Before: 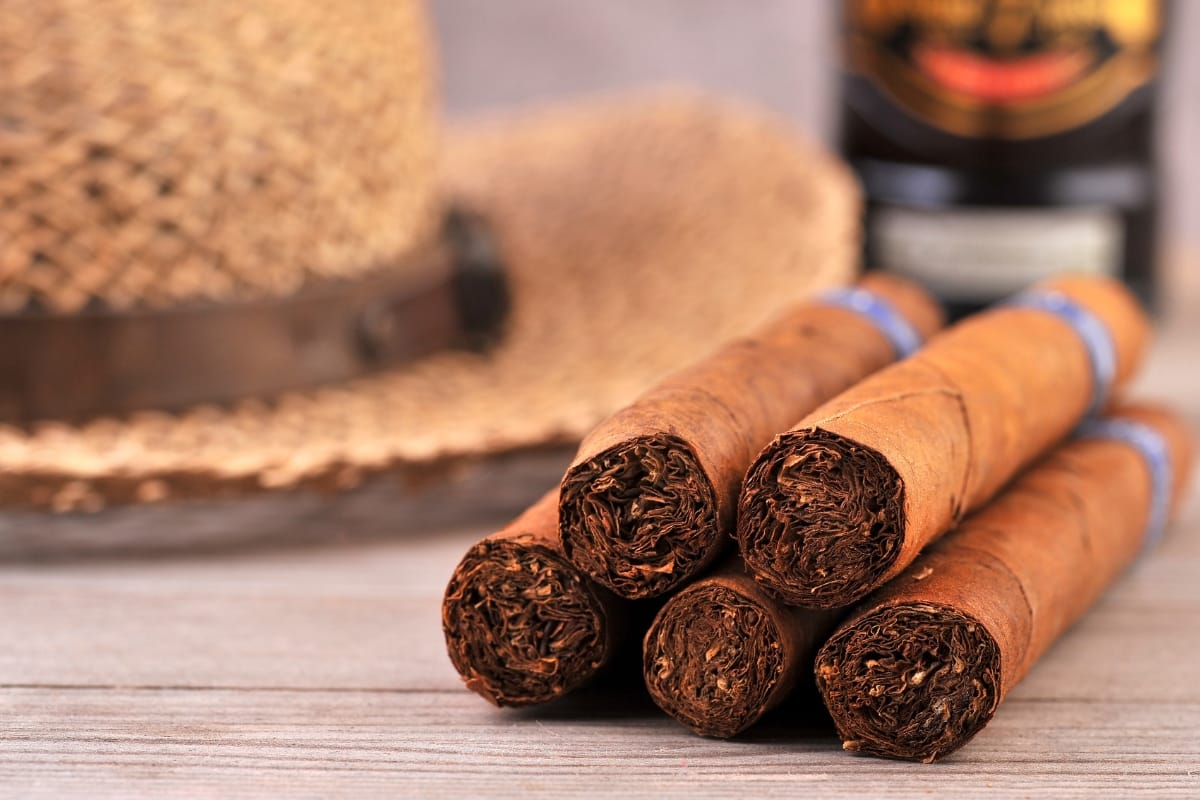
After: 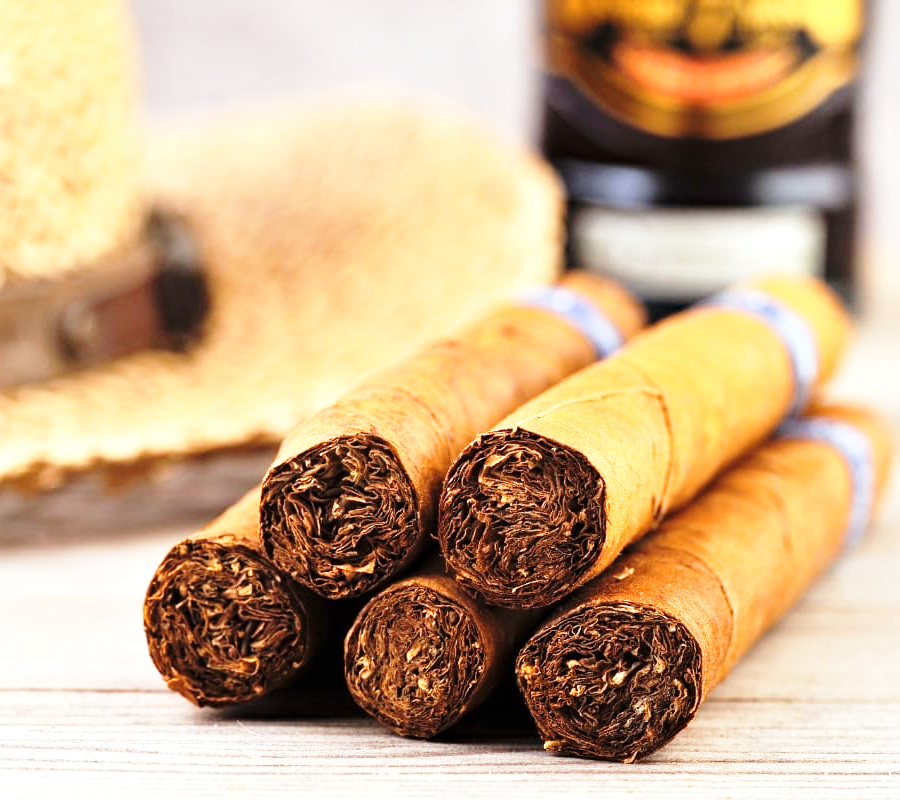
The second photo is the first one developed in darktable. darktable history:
base curve: curves: ch0 [(0, 0) (0.028, 0.03) (0.121, 0.232) (0.46, 0.748) (0.859, 0.968) (1, 1)], exposure shift 0.575, preserve colors none
crop and rotate: left 24.953%
exposure: black level correction 0, exposure 0.398 EV, compensate exposure bias true, compensate highlight preservation false
haze removal: compatibility mode true, adaptive false
color correction: highlights b* 0.034, saturation 0.804
color balance rgb: highlights gain › luminance 20.011%, highlights gain › chroma 2.79%, highlights gain › hue 173.91°, linear chroma grading › global chroma 14.836%, perceptual saturation grading › global saturation 0.945%, global vibrance 20%
